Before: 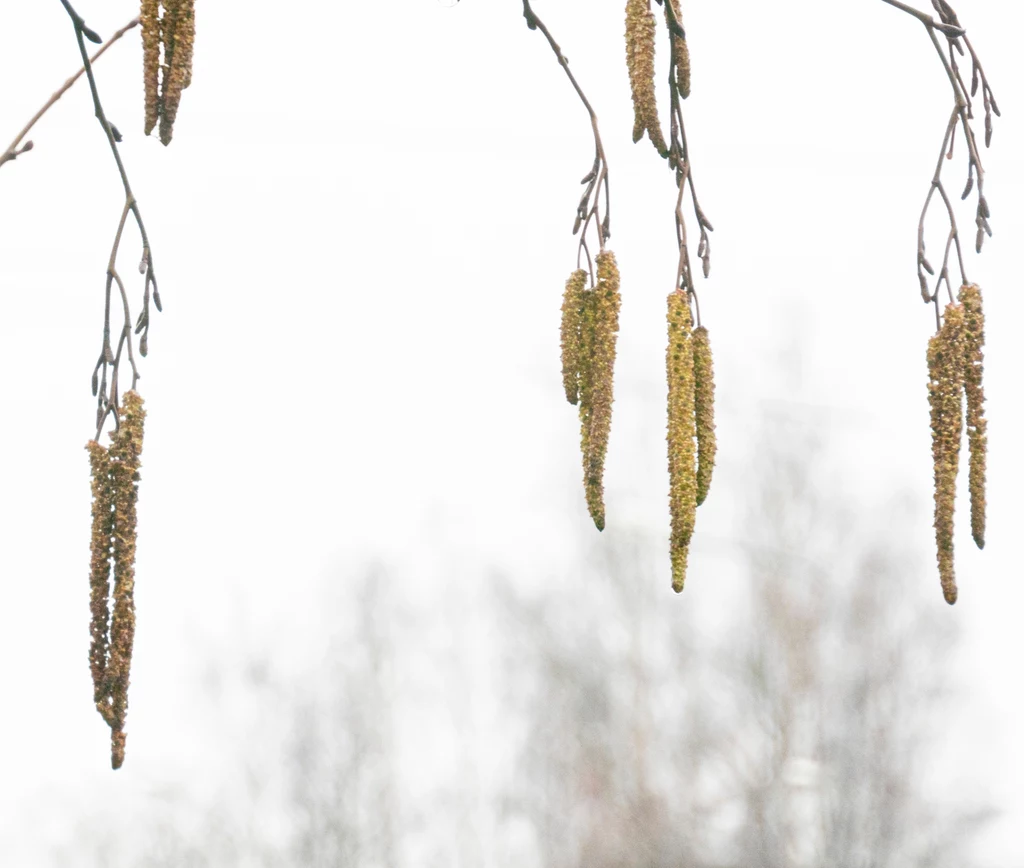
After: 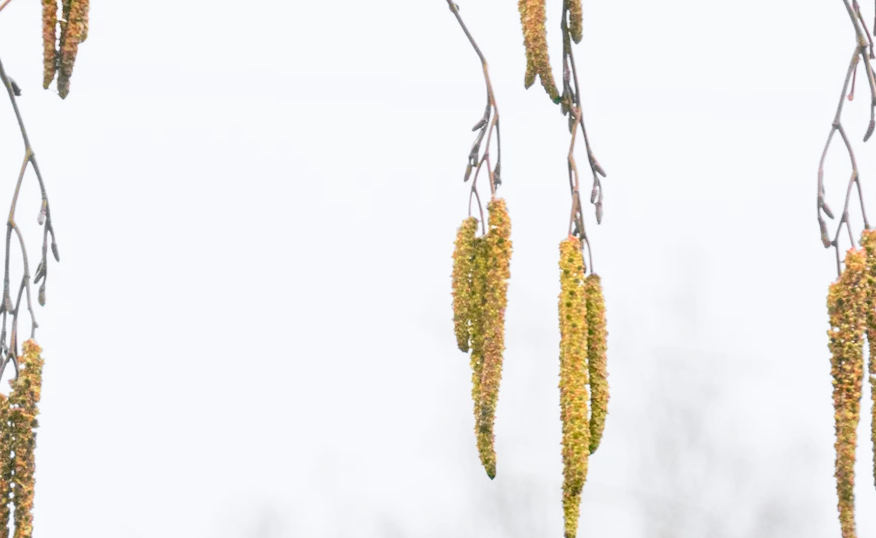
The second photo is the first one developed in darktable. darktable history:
crop and rotate: left 9.345%, top 7.22%, right 4.982%, bottom 32.331%
tone curve: curves: ch0 [(0, 0) (0.071, 0.047) (0.266, 0.26) (0.491, 0.552) (0.753, 0.818) (1, 0.983)]; ch1 [(0, 0) (0.346, 0.307) (0.408, 0.369) (0.463, 0.443) (0.482, 0.493) (0.502, 0.5) (0.517, 0.518) (0.546, 0.576) (0.588, 0.643) (0.651, 0.709) (1, 1)]; ch2 [(0, 0) (0.346, 0.34) (0.434, 0.46) (0.485, 0.494) (0.5, 0.494) (0.517, 0.503) (0.535, 0.545) (0.583, 0.624) (0.625, 0.678) (1, 1)], color space Lab, independent channels, preserve colors none
rotate and perspective: lens shift (horizontal) -0.055, automatic cropping off
